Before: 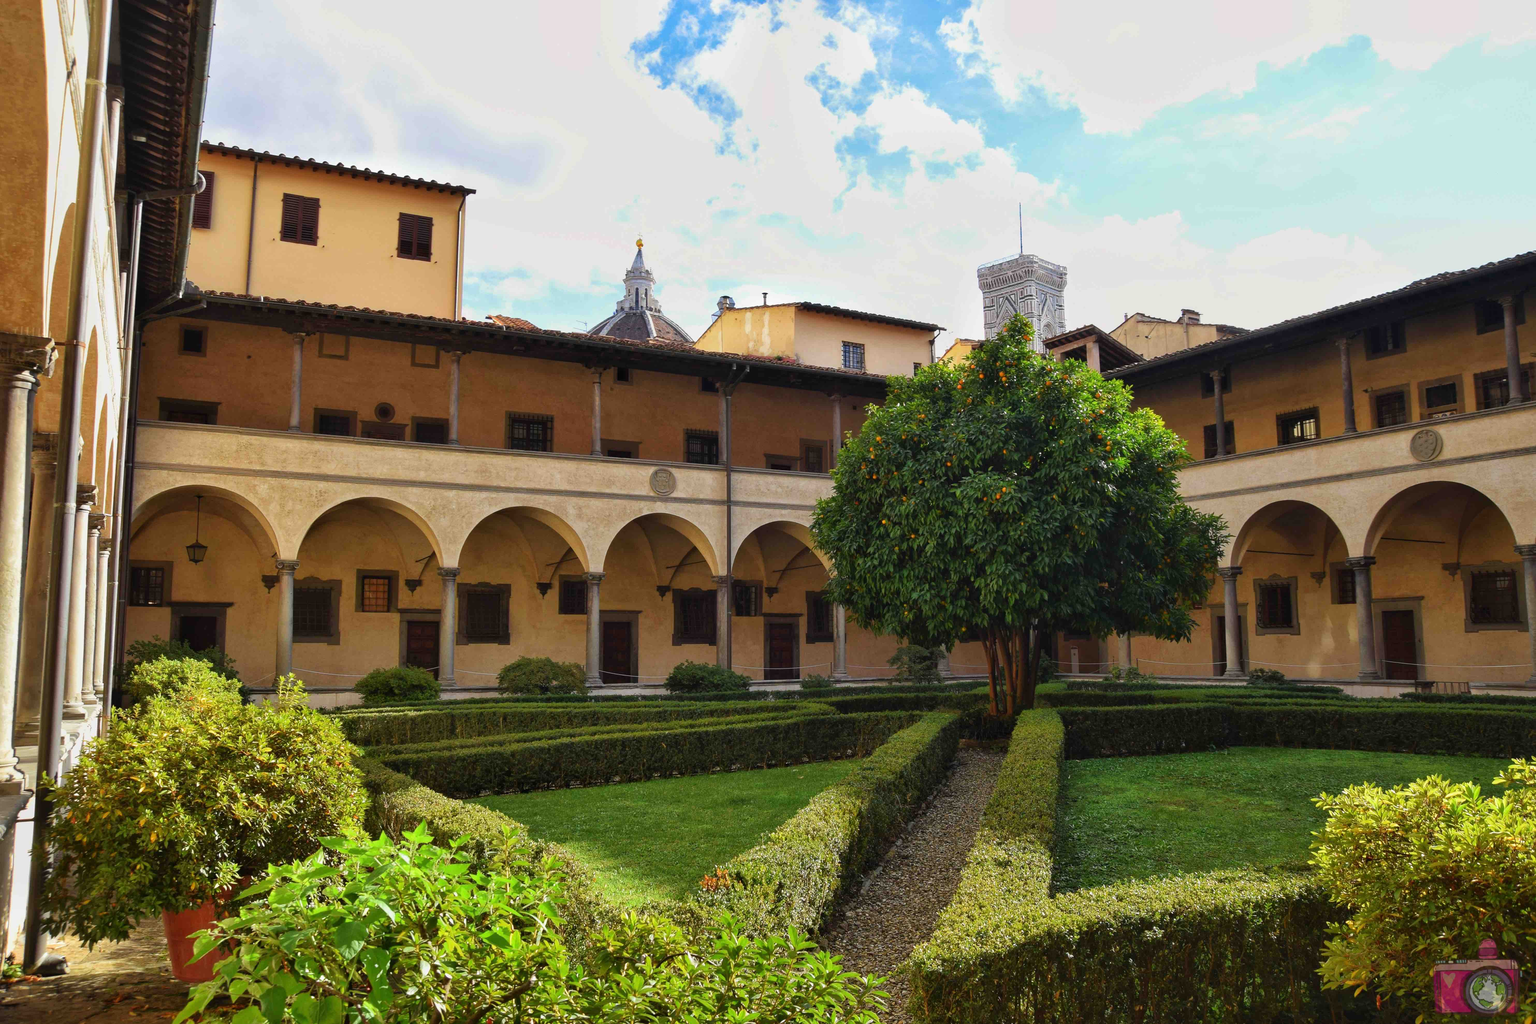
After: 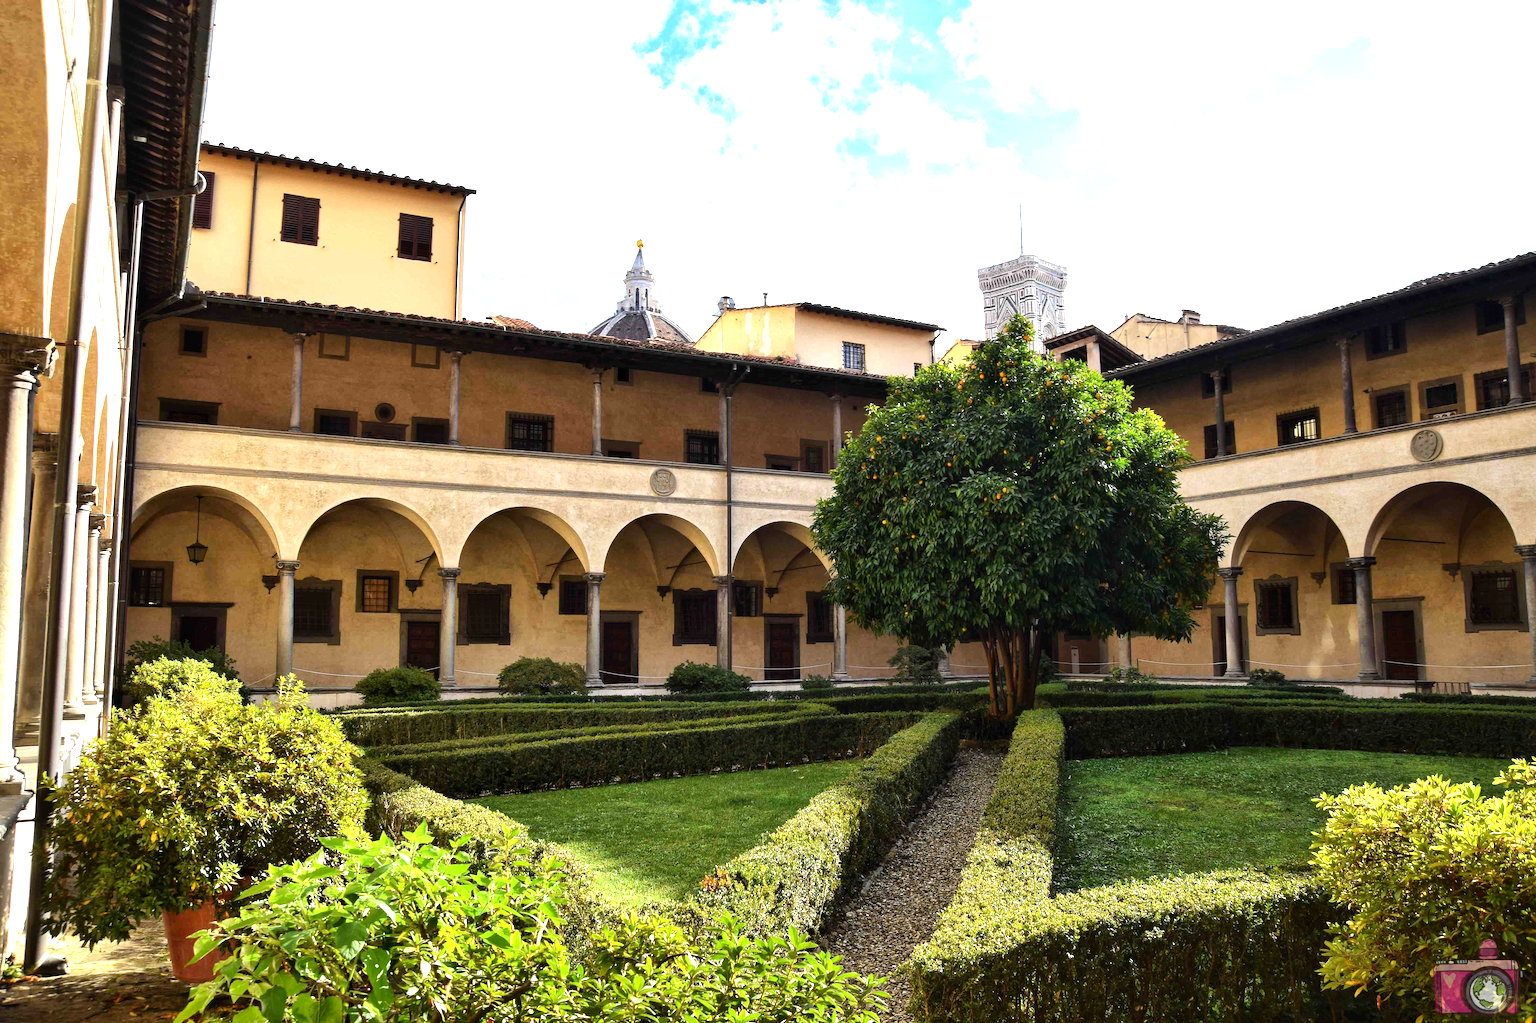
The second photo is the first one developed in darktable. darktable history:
exposure: black level correction 0.001, exposure -0.125 EV, compensate exposure bias true, compensate highlight preservation false
tone equalizer: -8 EV -1.08 EV, -7 EV -1.01 EV, -6 EV -0.867 EV, -5 EV -0.578 EV, -3 EV 0.578 EV, -2 EV 0.867 EV, -1 EV 1.01 EV, +0 EV 1.08 EV, edges refinement/feathering 500, mask exposure compensation -1.57 EV, preserve details no
